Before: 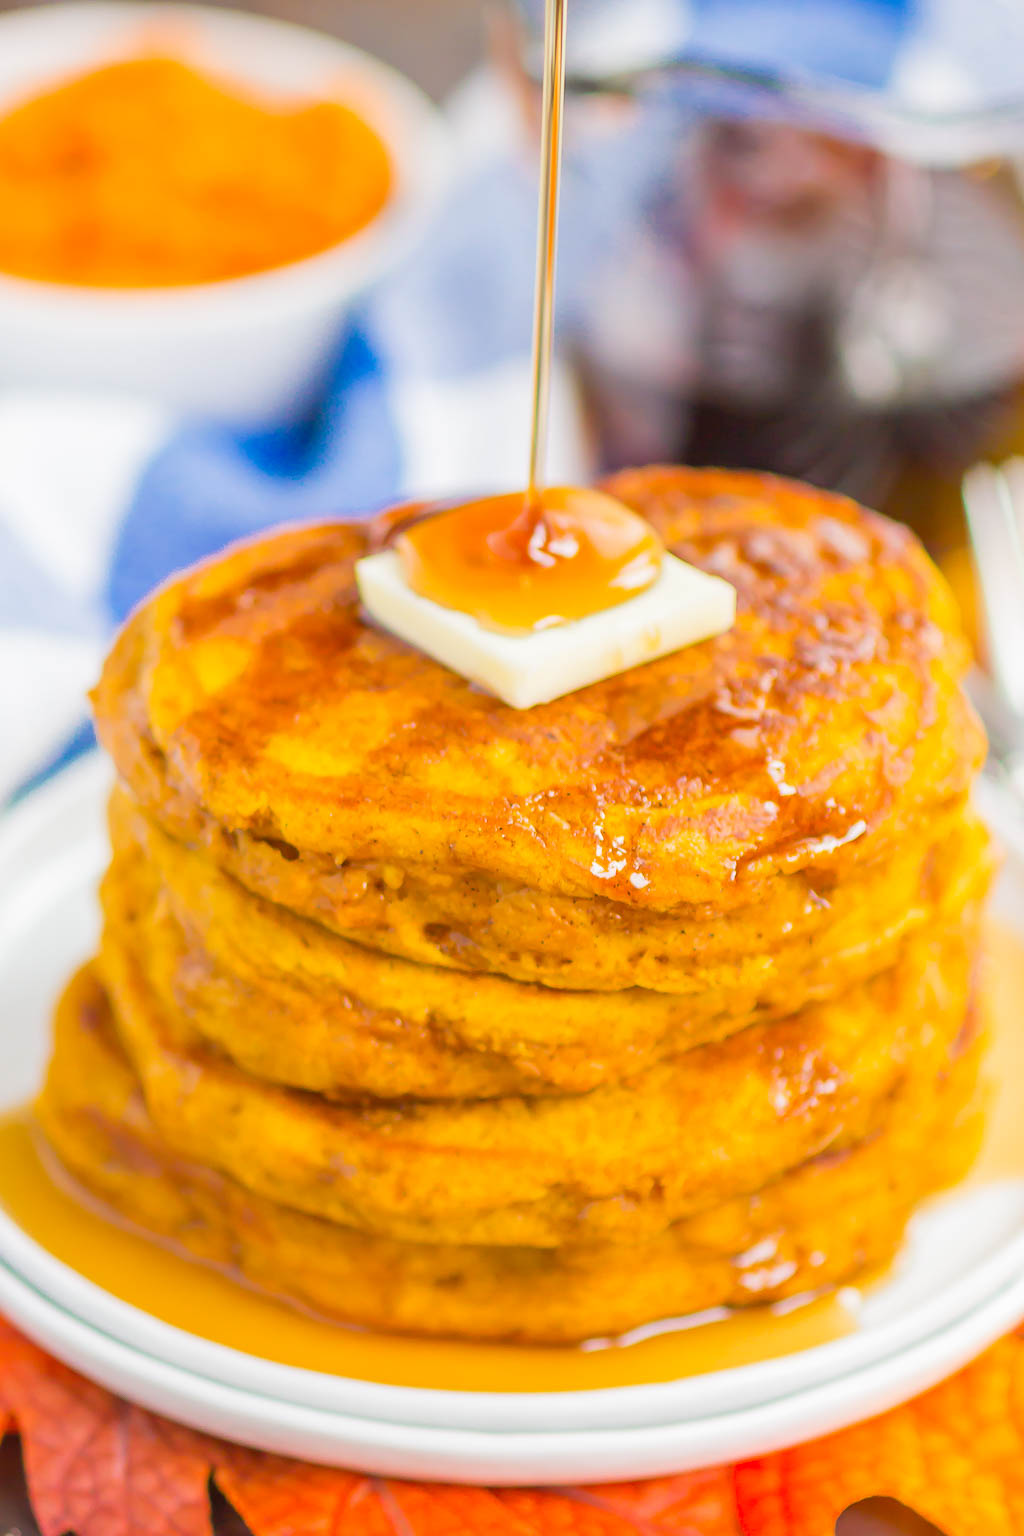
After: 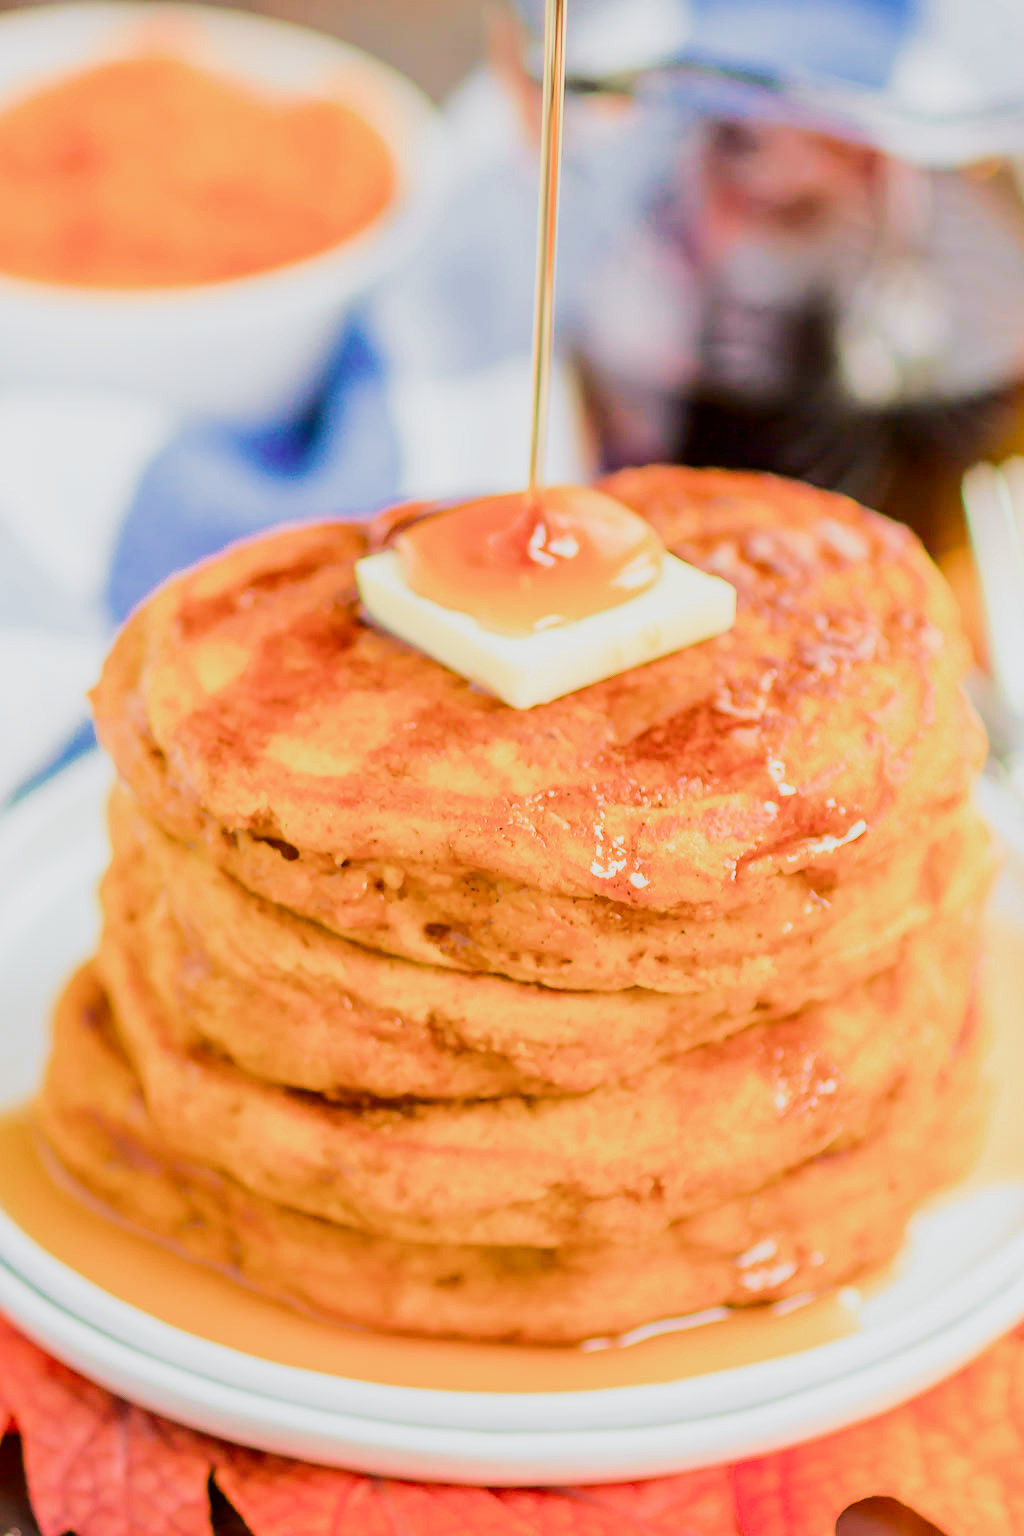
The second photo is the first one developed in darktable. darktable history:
tone curve: curves: ch0 [(0, 0) (0.058, 0.027) (0.214, 0.183) (0.295, 0.288) (0.48, 0.541) (0.658, 0.703) (0.741, 0.775) (0.844, 0.866) (0.986, 0.957)]; ch1 [(0, 0) (0.172, 0.123) (0.312, 0.296) (0.437, 0.429) (0.471, 0.469) (0.502, 0.5) (0.513, 0.515) (0.572, 0.603) (0.617, 0.653) (0.68, 0.724) (0.889, 0.924) (1, 1)]; ch2 [(0, 0) (0.411, 0.424) (0.489, 0.49) (0.502, 0.5) (0.512, 0.524) (0.549, 0.578) (0.604, 0.628) (0.709, 0.748) (1, 1)], color space Lab, independent channels, preserve colors none
filmic rgb: middle gray luminance 21.73%, black relative exposure -14 EV, white relative exposure 2.96 EV, threshold 6 EV, target black luminance 0%, hardness 8.81, latitude 59.69%, contrast 1.208, highlights saturation mix 5%, shadows ↔ highlights balance 41.6%, add noise in highlights 0, color science v3 (2019), use custom middle-gray values true, iterations of high-quality reconstruction 0, contrast in highlights soft, enable highlight reconstruction true
